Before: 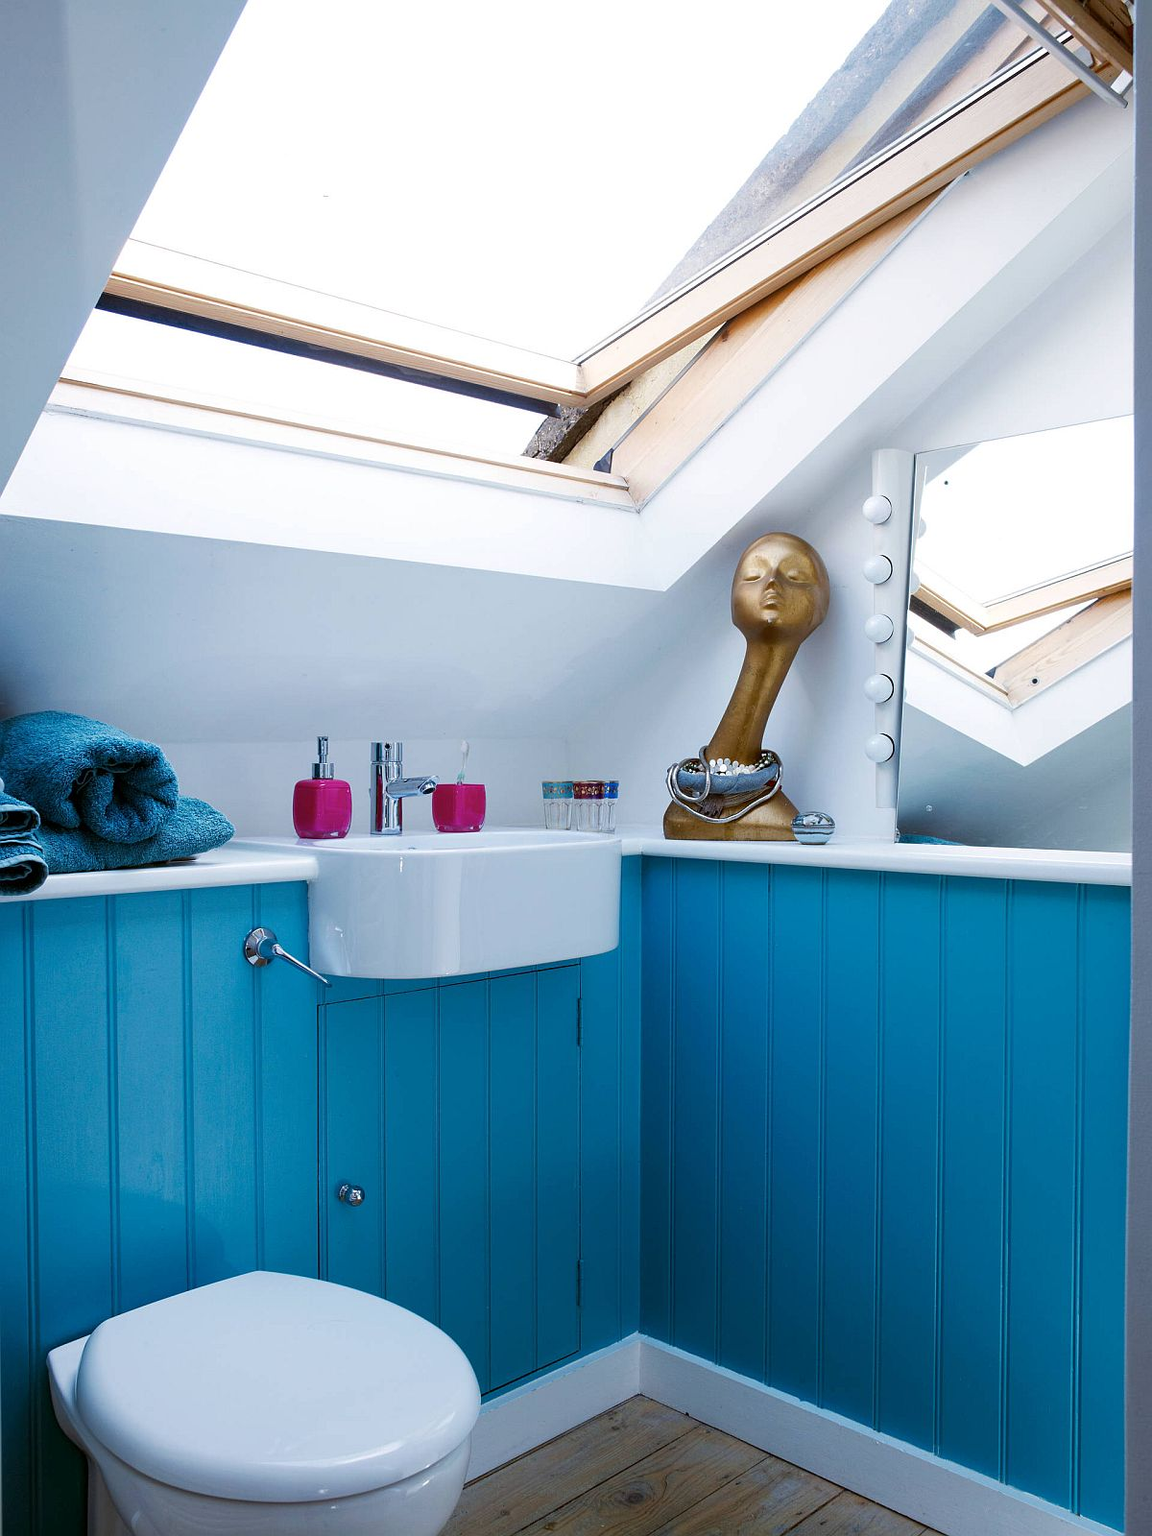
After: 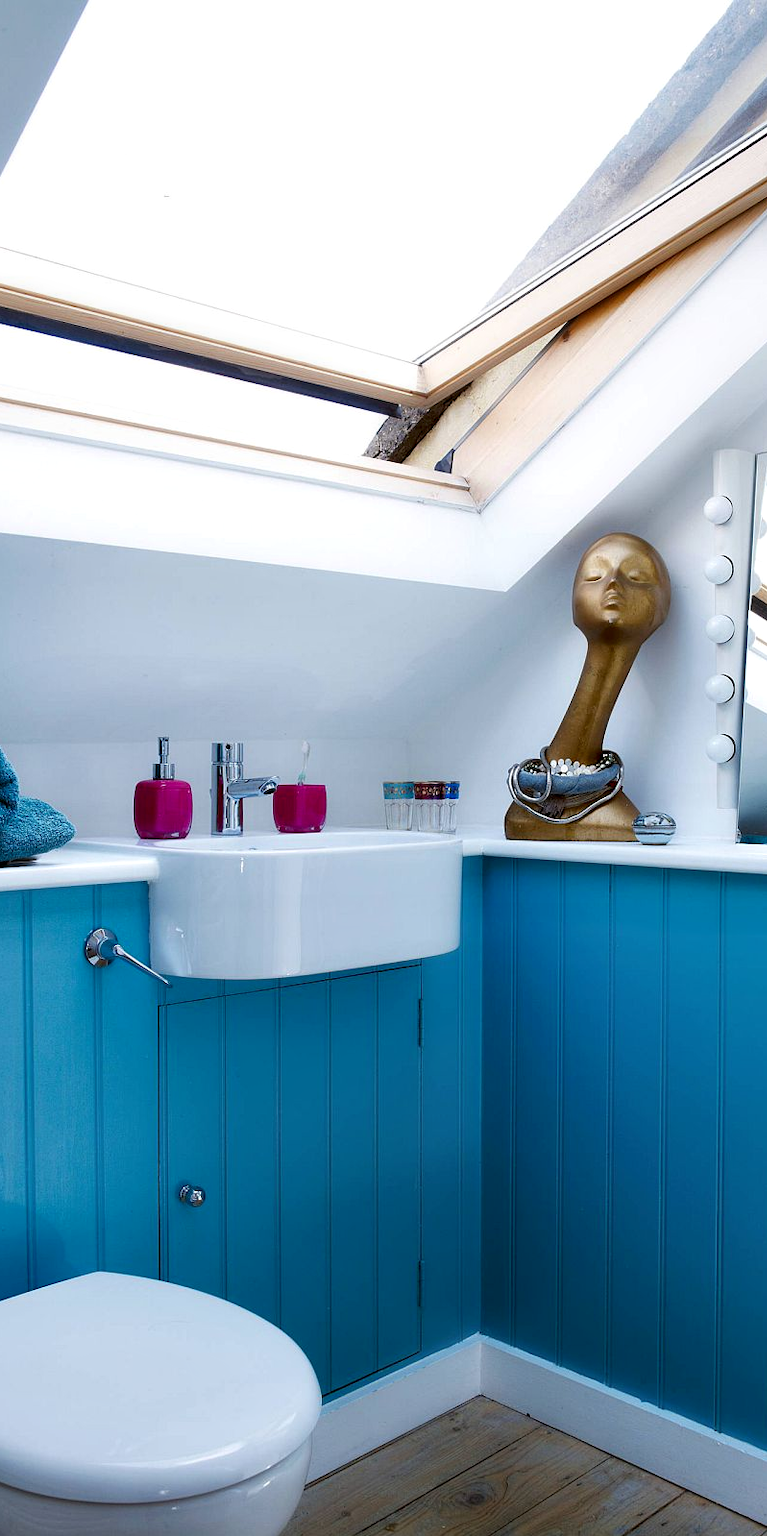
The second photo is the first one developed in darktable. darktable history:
levels: mode automatic, levels [0, 0.43, 0.984]
crop and rotate: left 13.891%, right 19.514%
contrast equalizer: y [[0.579, 0.58, 0.505, 0.5, 0.5, 0.5], [0.5 ×6], [0.5 ×6], [0 ×6], [0 ×6]]
